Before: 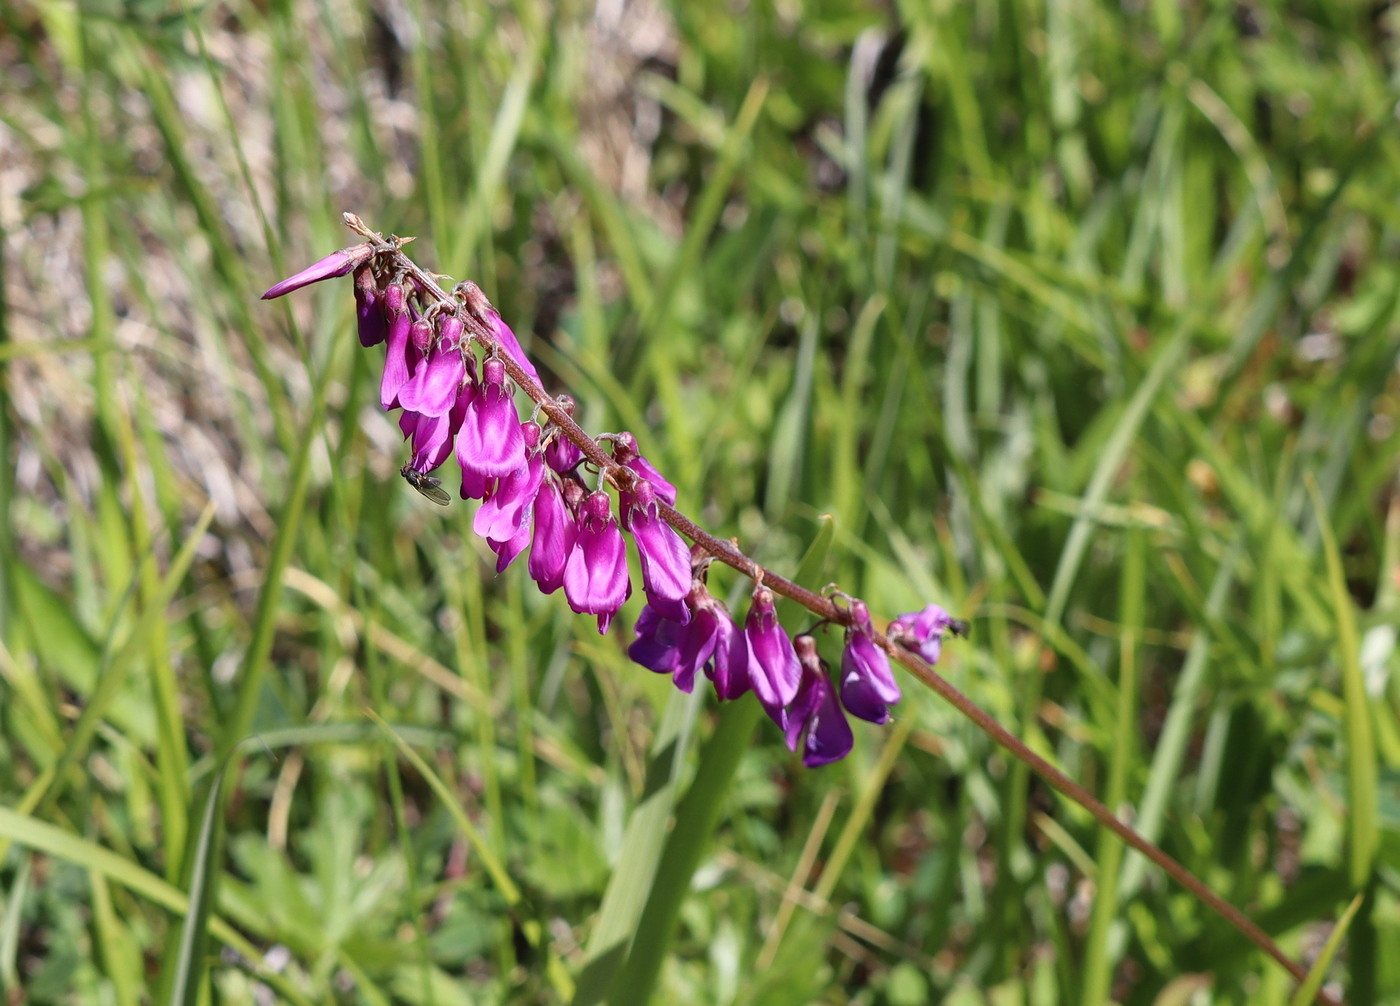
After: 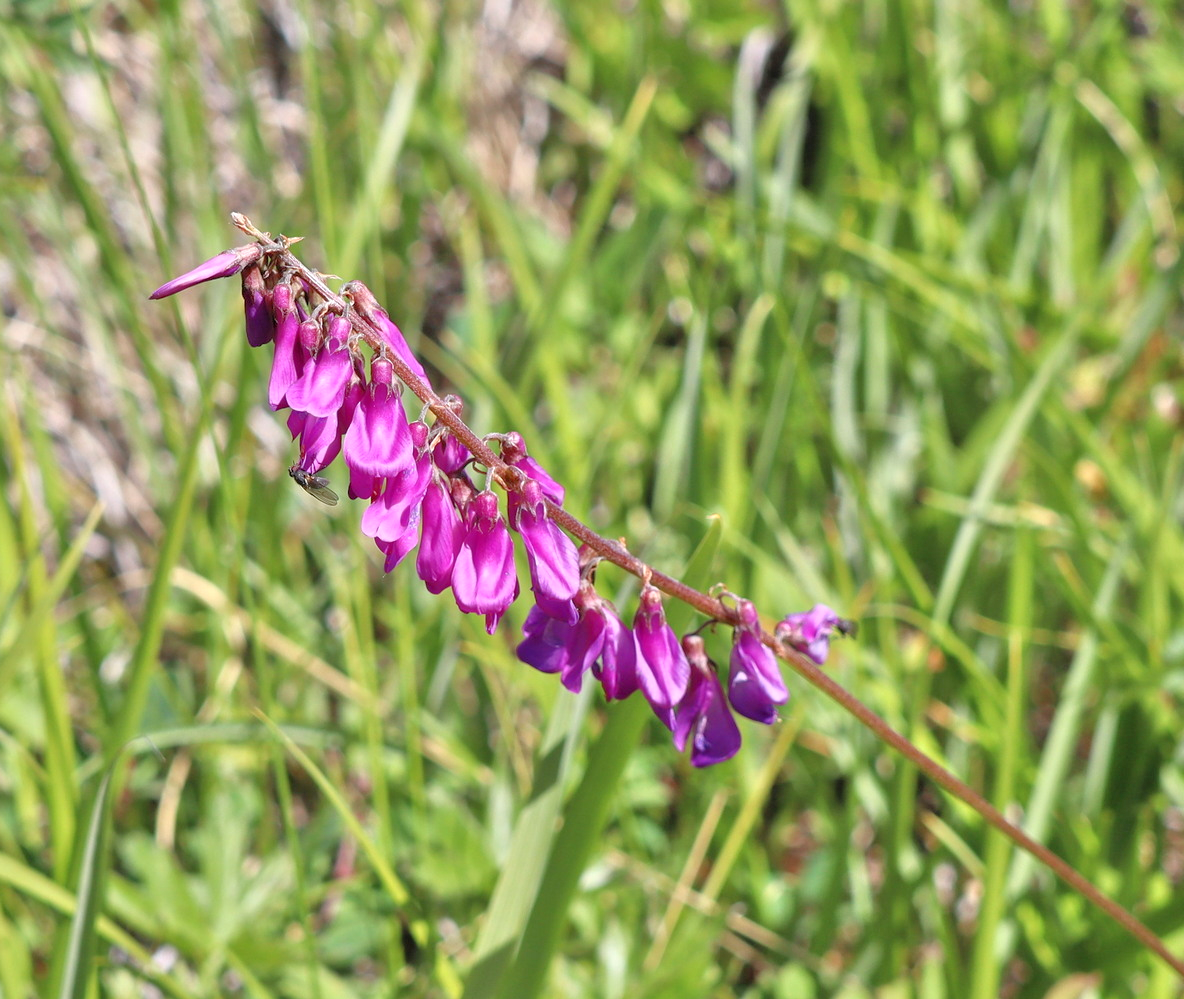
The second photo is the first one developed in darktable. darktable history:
crop: left 8.026%, right 7.374%
tone equalizer: -7 EV 0.15 EV, -6 EV 0.6 EV, -5 EV 1.15 EV, -4 EV 1.33 EV, -3 EV 1.15 EV, -2 EV 0.6 EV, -1 EV 0.15 EV, mask exposure compensation -0.5 EV
